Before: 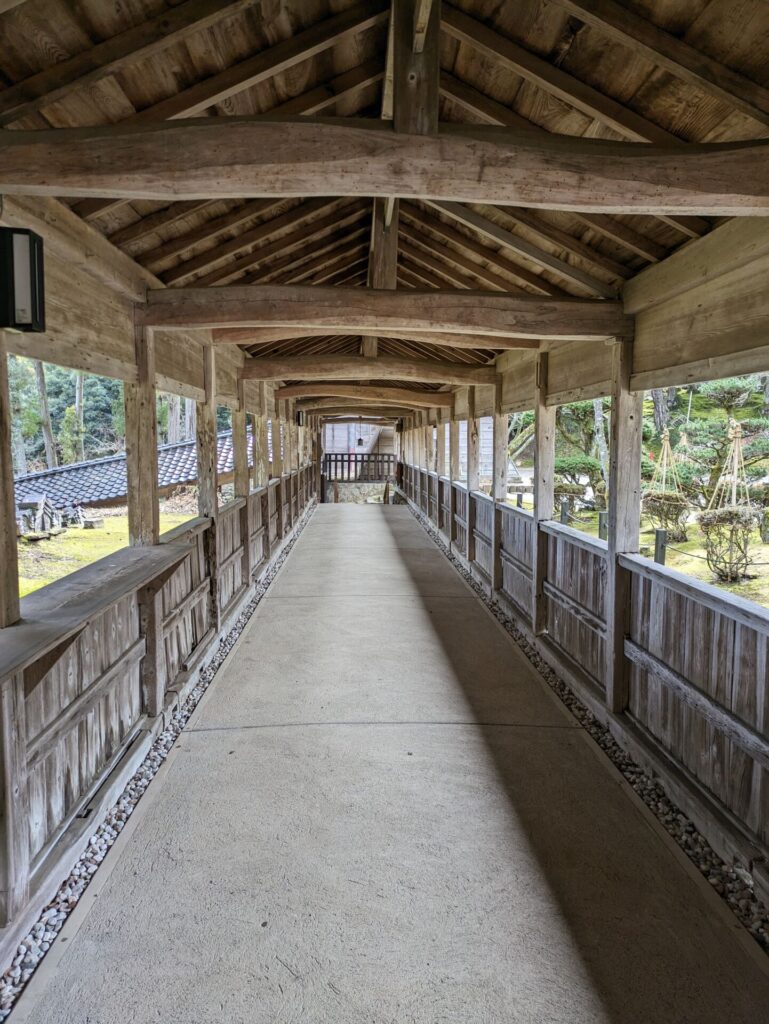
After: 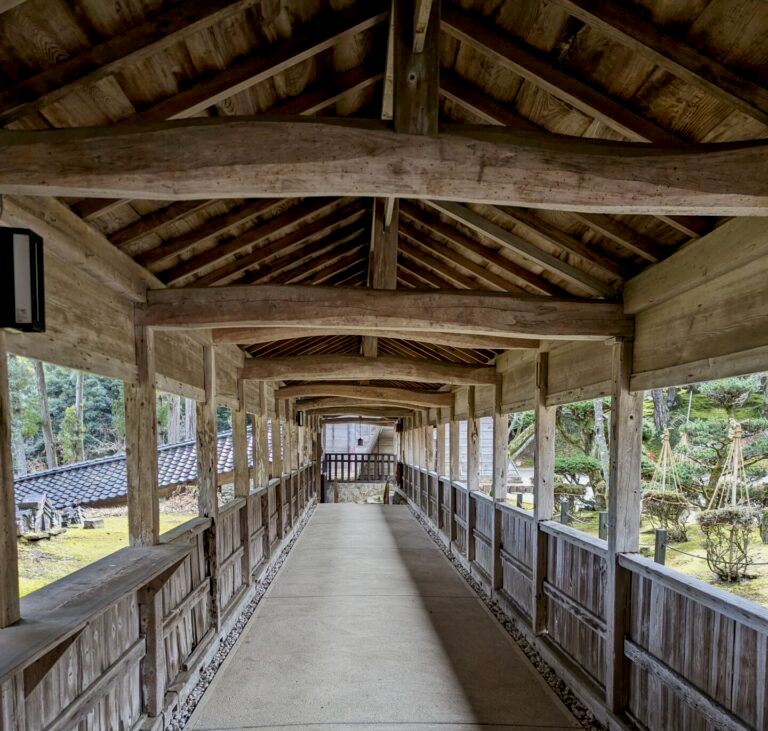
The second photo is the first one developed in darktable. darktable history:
exposure: black level correction 0.009, exposure -0.159 EV, compensate highlight preservation false
crop: bottom 28.576%
